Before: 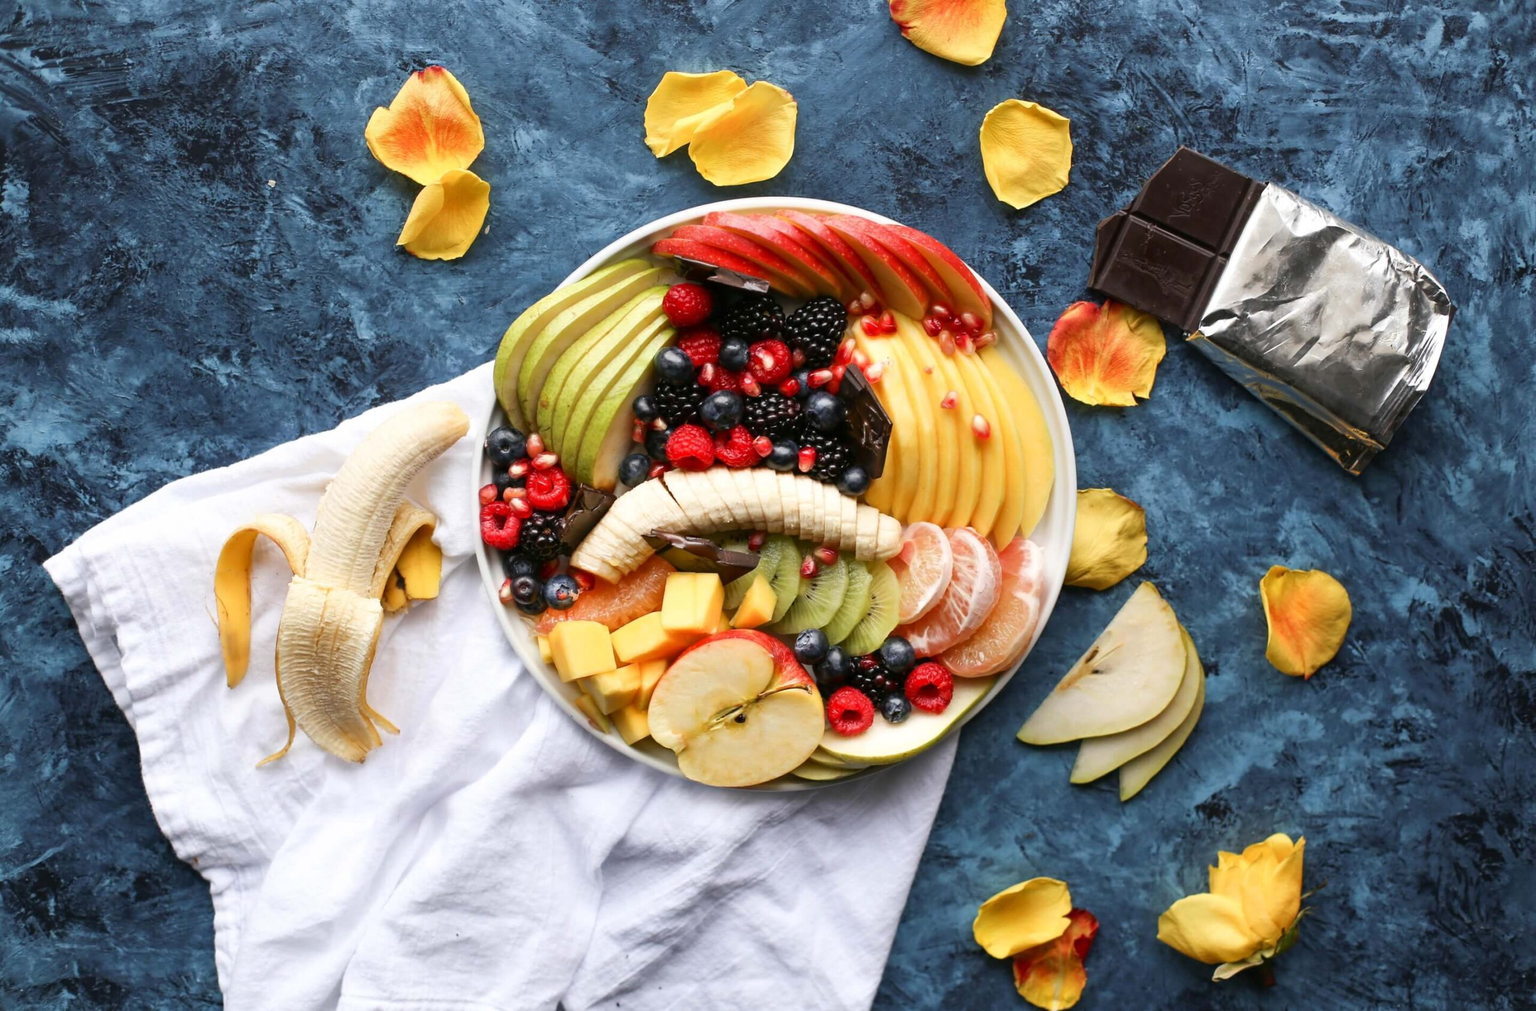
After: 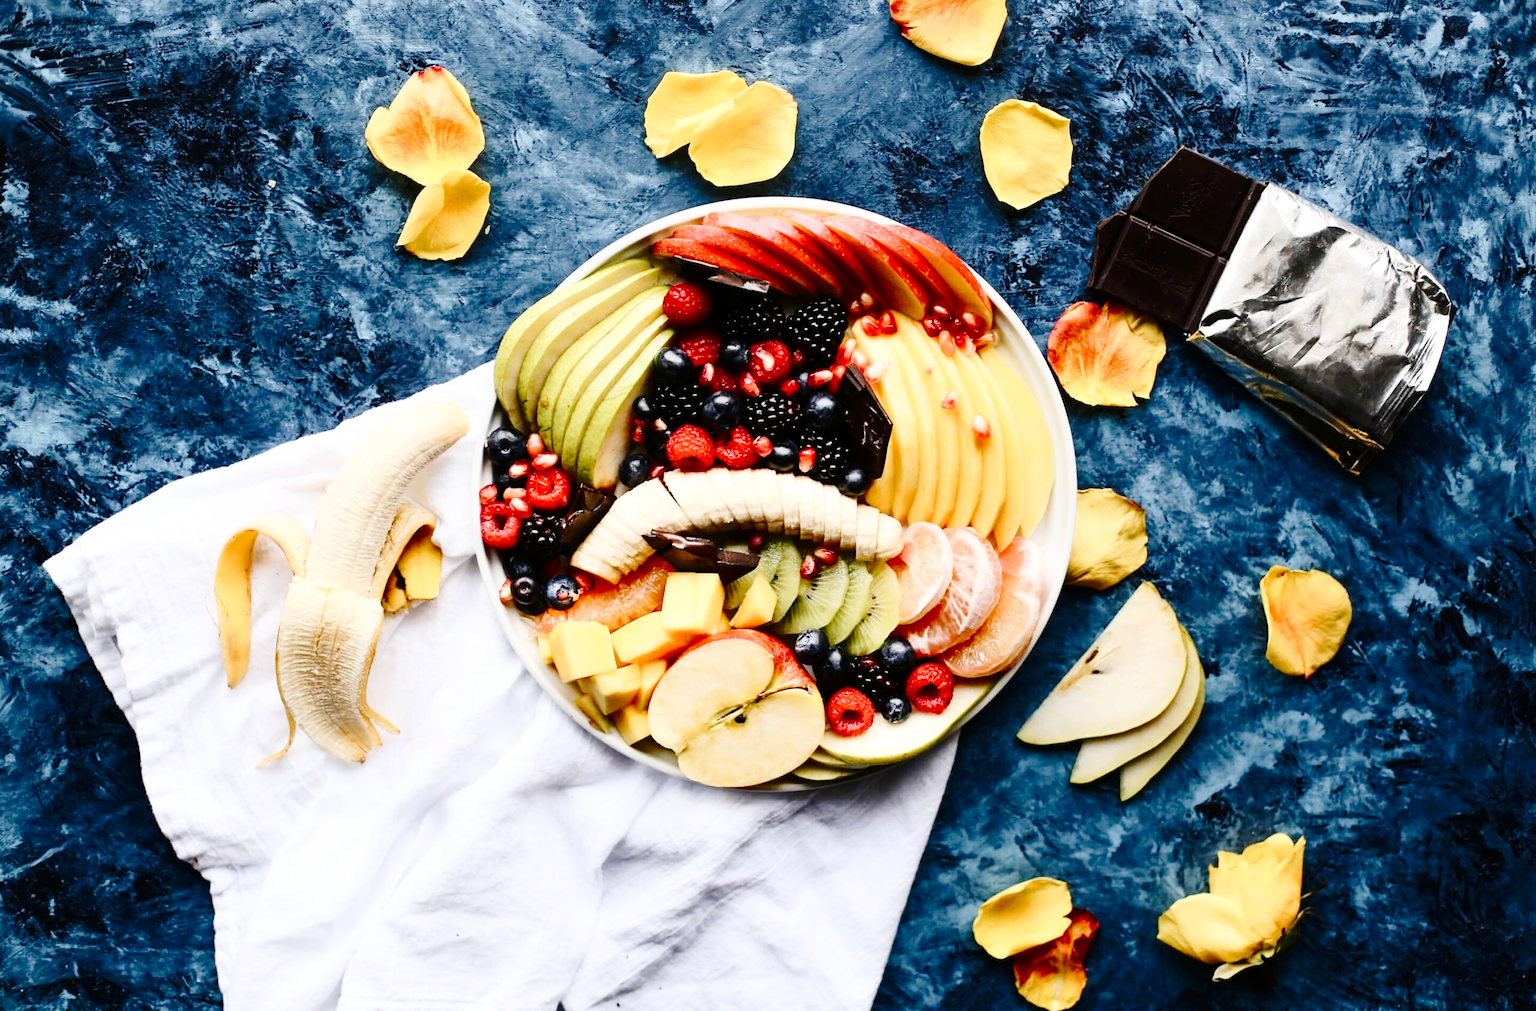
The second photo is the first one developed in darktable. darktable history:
contrast brightness saturation: contrast 0.28
tone curve: curves: ch0 [(0, 0) (0.003, 0.001) (0.011, 0.006) (0.025, 0.012) (0.044, 0.018) (0.069, 0.025) (0.1, 0.045) (0.136, 0.074) (0.177, 0.124) (0.224, 0.196) (0.277, 0.289) (0.335, 0.396) (0.399, 0.495) (0.468, 0.585) (0.543, 0.663) (0.623, 0.728) (0.709, 0.808) (0.801, 0.87) (0.898, 0.932) (1, 1)], preserve colors none
